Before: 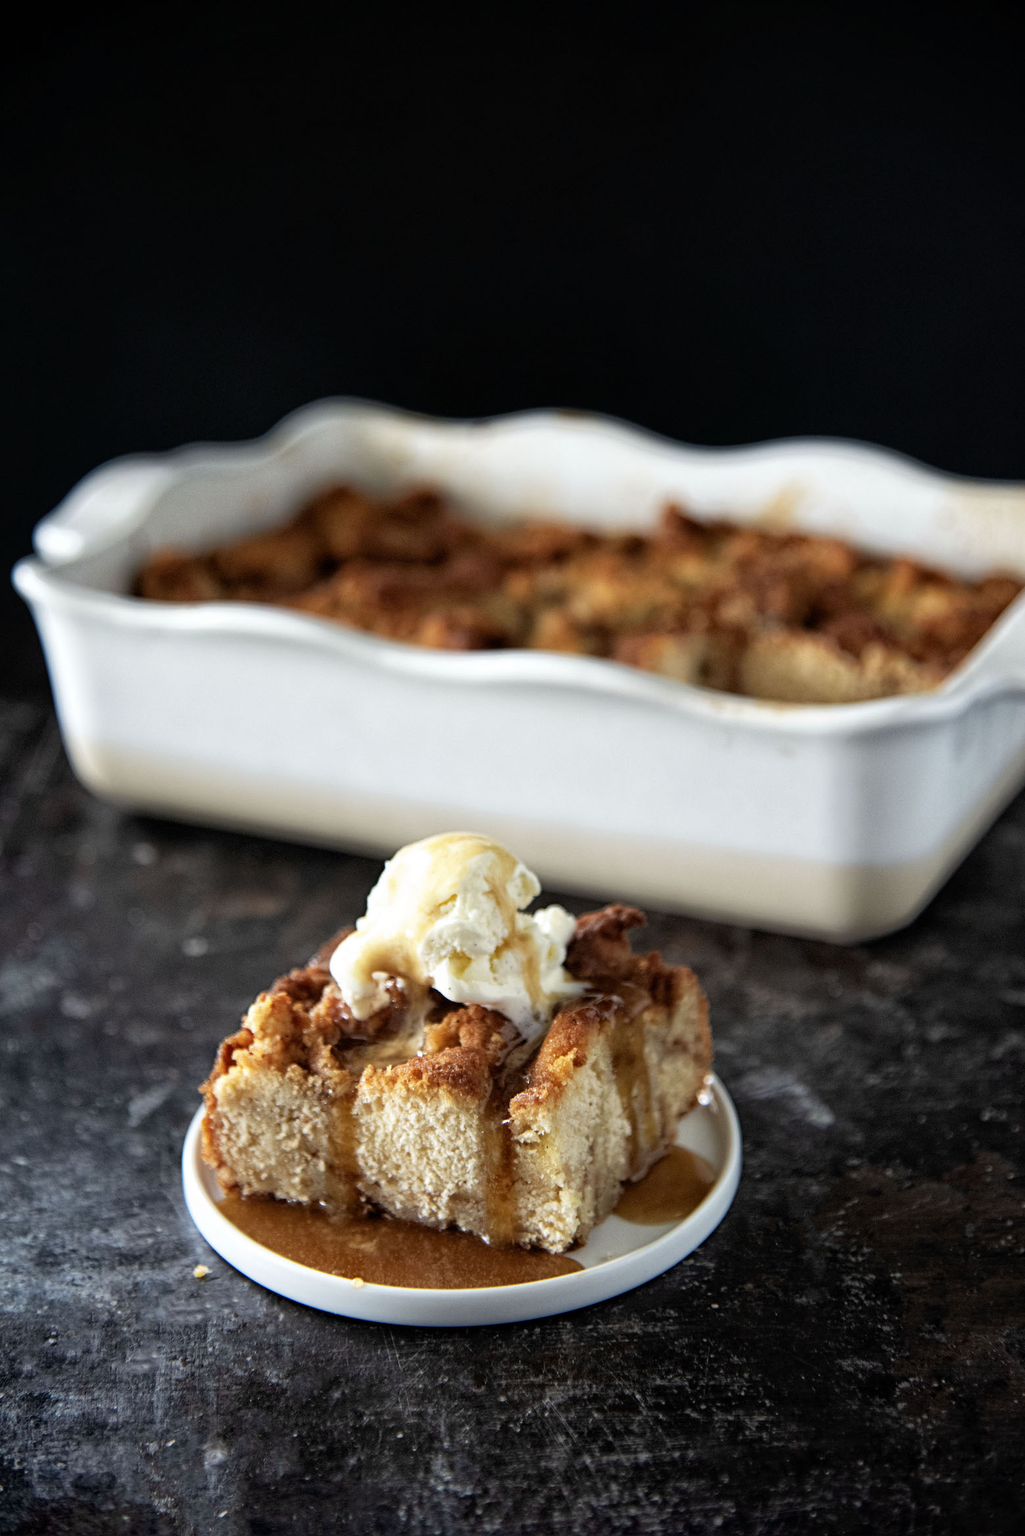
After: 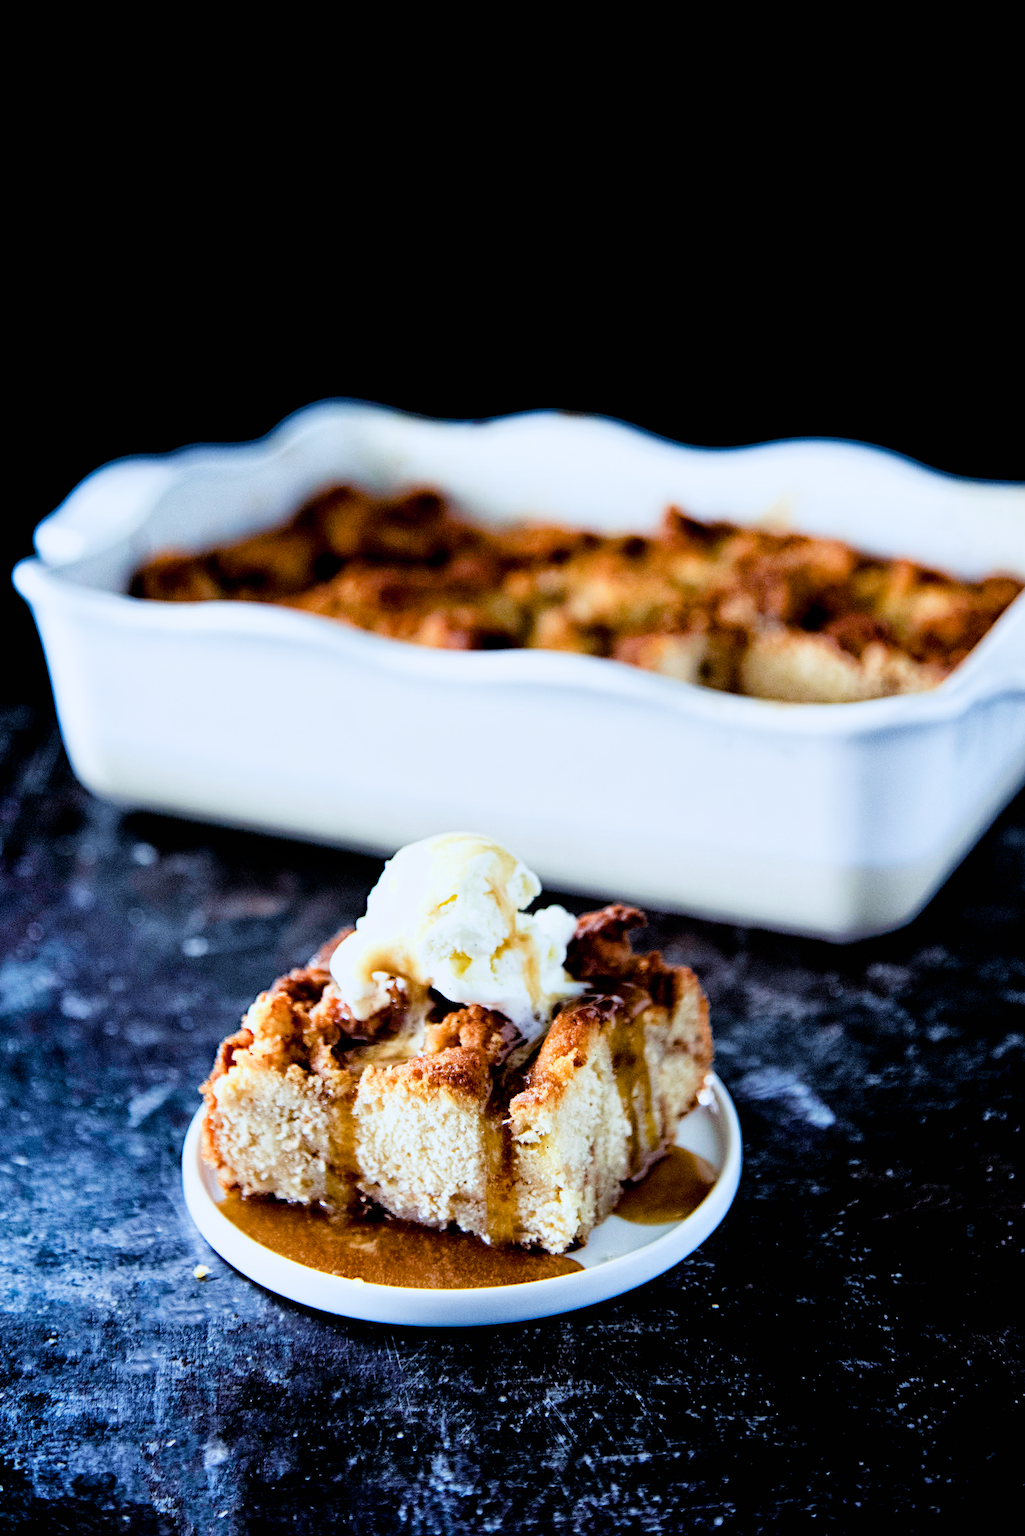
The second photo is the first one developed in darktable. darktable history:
exposure: black level correction 0.008, exposure 0.979 EV, compensate highlight preservation false
white balance: red 0.871, blue 1.249
color balance rgb: shadows lift › chroma 3%, shadows lift › hue 280.8°, power › hue 330°, highlights gain › chroma 3%, highlights gain › hue 75.6°, global offset › luminance 0.7%, perceptual saturation grading › global saturation 20%, perceptual saturation grading › highlights -25%, perceptual saturation grading › shadows 50%, global vibrance 20.33%
shadows and highlights: shadows 29.32, highlights -29.32, low approximation 0.01, soften with gaussian
filmic rgb: black relative exposure -5 EV, hardness 2.88, contrast 1.4, highlights saturation mix -30%
